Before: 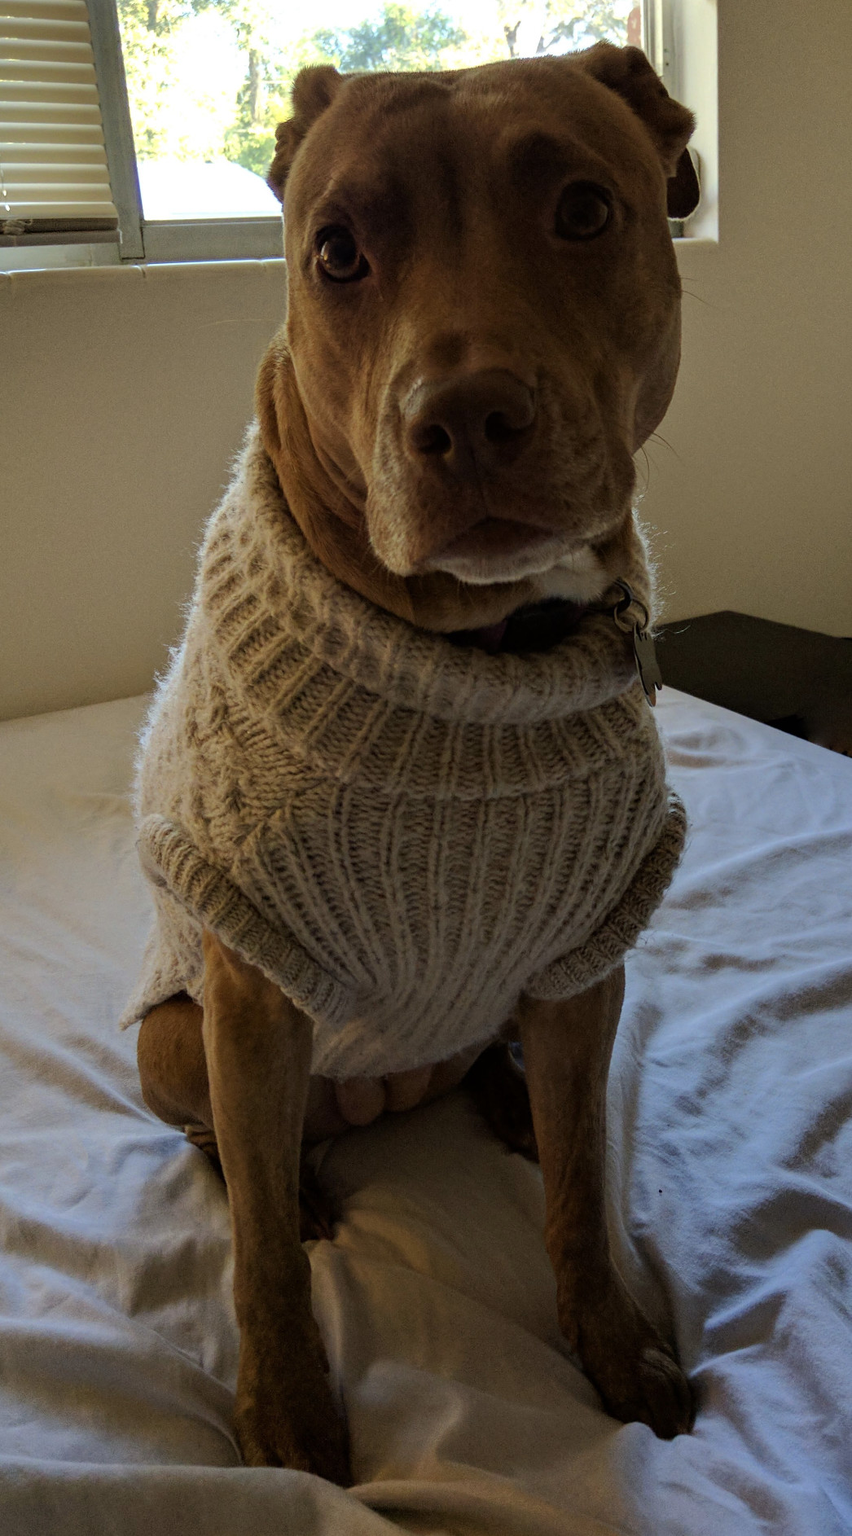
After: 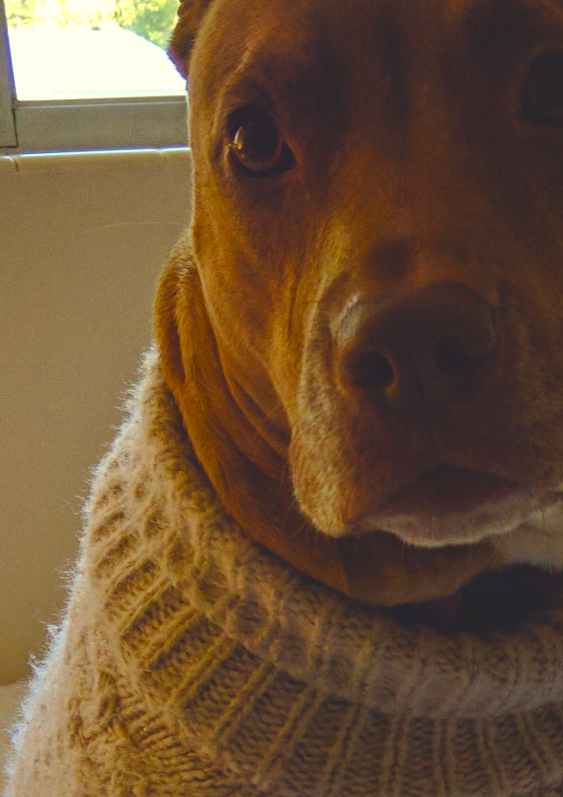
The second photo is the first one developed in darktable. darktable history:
crop: left 15.306%, top 9.065%, right 30.789%, bottom 48.638%
color balance rgb: shadows lift › chroma 3%, shadows lift › hue 280.8°, power › hue 330°, highlights gain › chroma 3%, highlights gain › hue 75.6°, global offset › luminance 2%, perceptual saturation grading › global saturation 20%, perceptual saturation grading › highlights -25%, perceptual saturation grading › shadows 50%, global vibrance 20.33%
